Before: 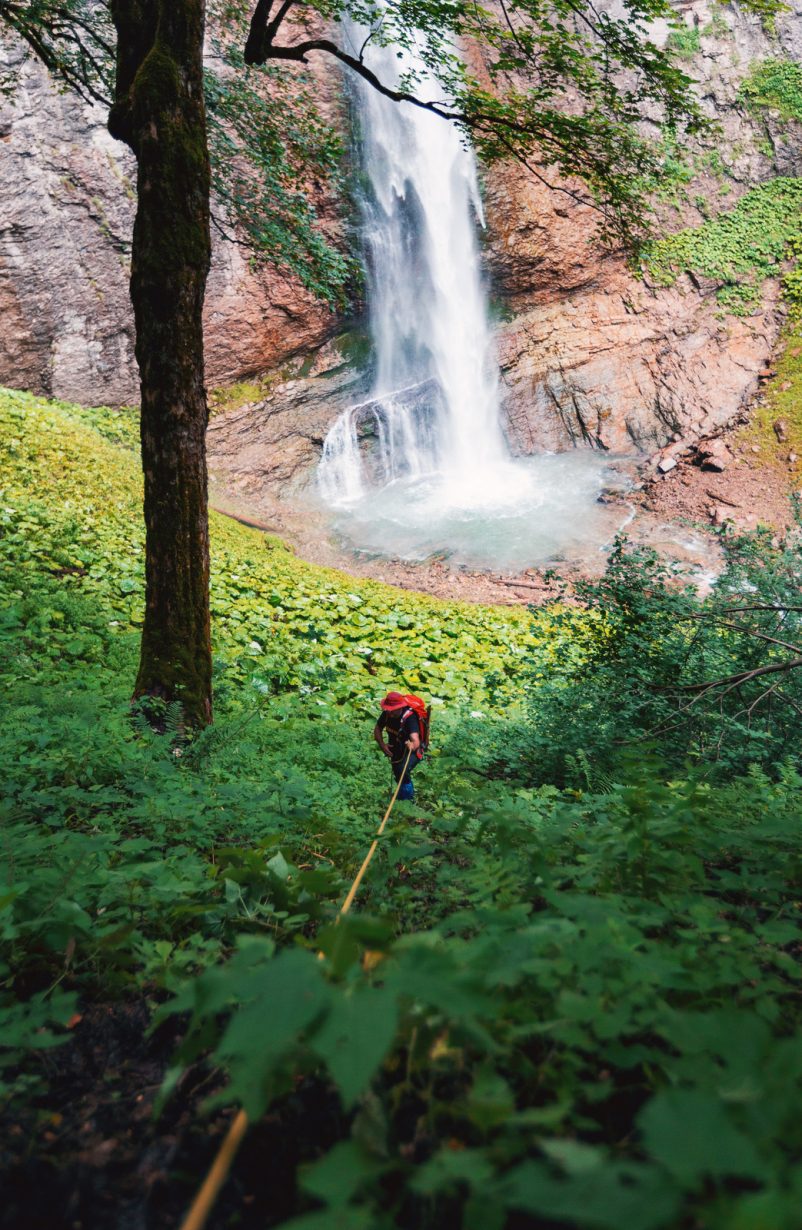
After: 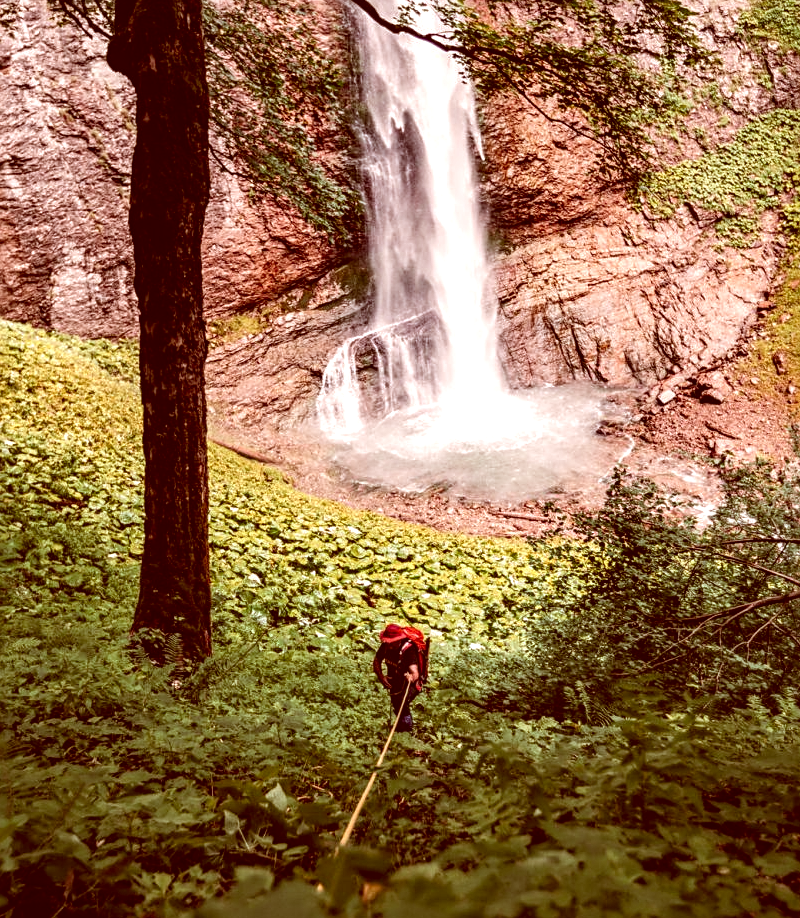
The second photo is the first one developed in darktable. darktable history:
exposure: black level correction 0.001, compensate exposure bias true, compensate highlight preservation false
contrast brightness saturation: contrast -0.025, brightness -0.014, saturation 0.034
color correction: highlights a* 9.31, highlights b* 8.51, shadows a* 39.81, shadows b* 39.97, saturation 0.77
crop: left 0.221%, top 5.563%, bottom 19.801%
tone equalizer: edges refinement/feathering 500, mask exposure compensation -1.57 EV, preserve details no
sharpen: radius 2.506, amount 0.324
local contrast: highlights 65%, shadows 54%, detail 168%, midtone range 0.509
